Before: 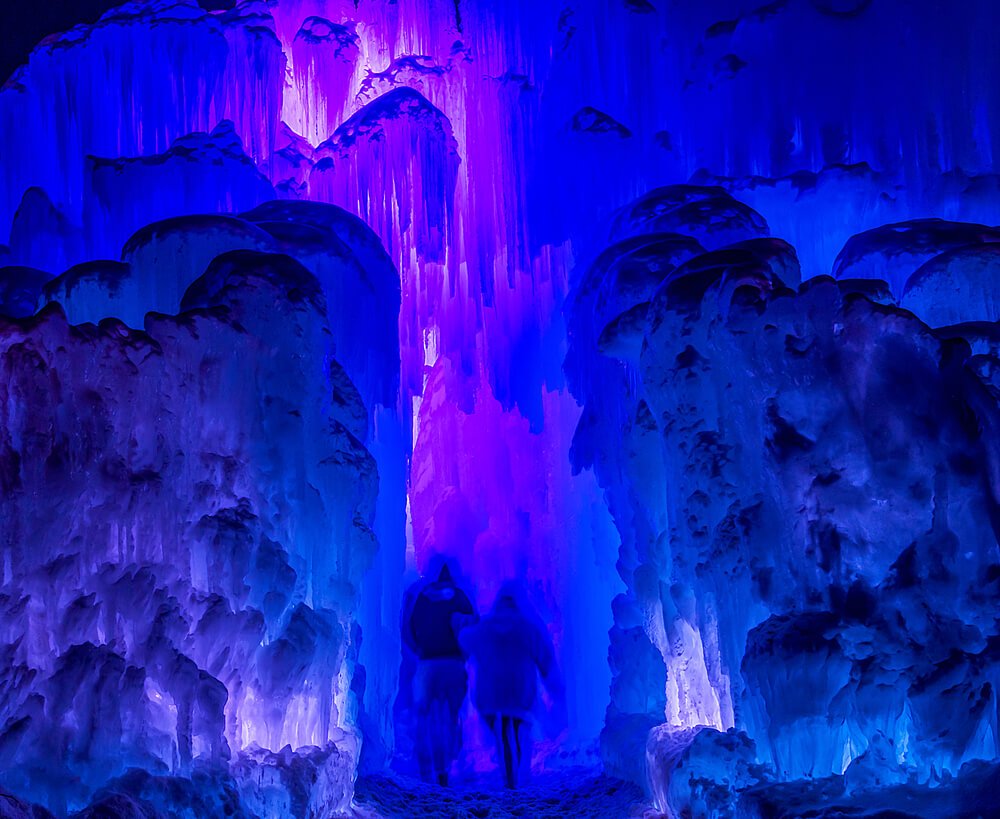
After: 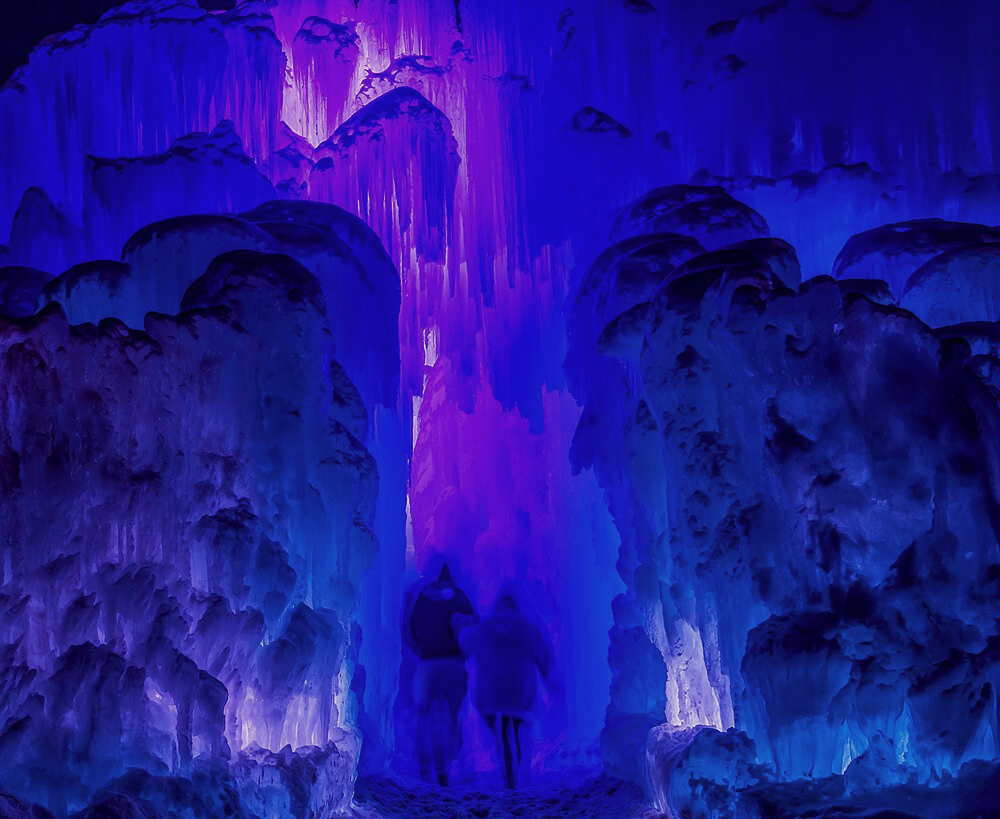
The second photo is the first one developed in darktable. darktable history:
tone curve: curves: ch0 [(0, 0) (0.8, 0.757) (1, 1)], color space Lab, linked channels, preserve colors none
exposure: exposure -0.157 EV, compensate highlight preservation false
